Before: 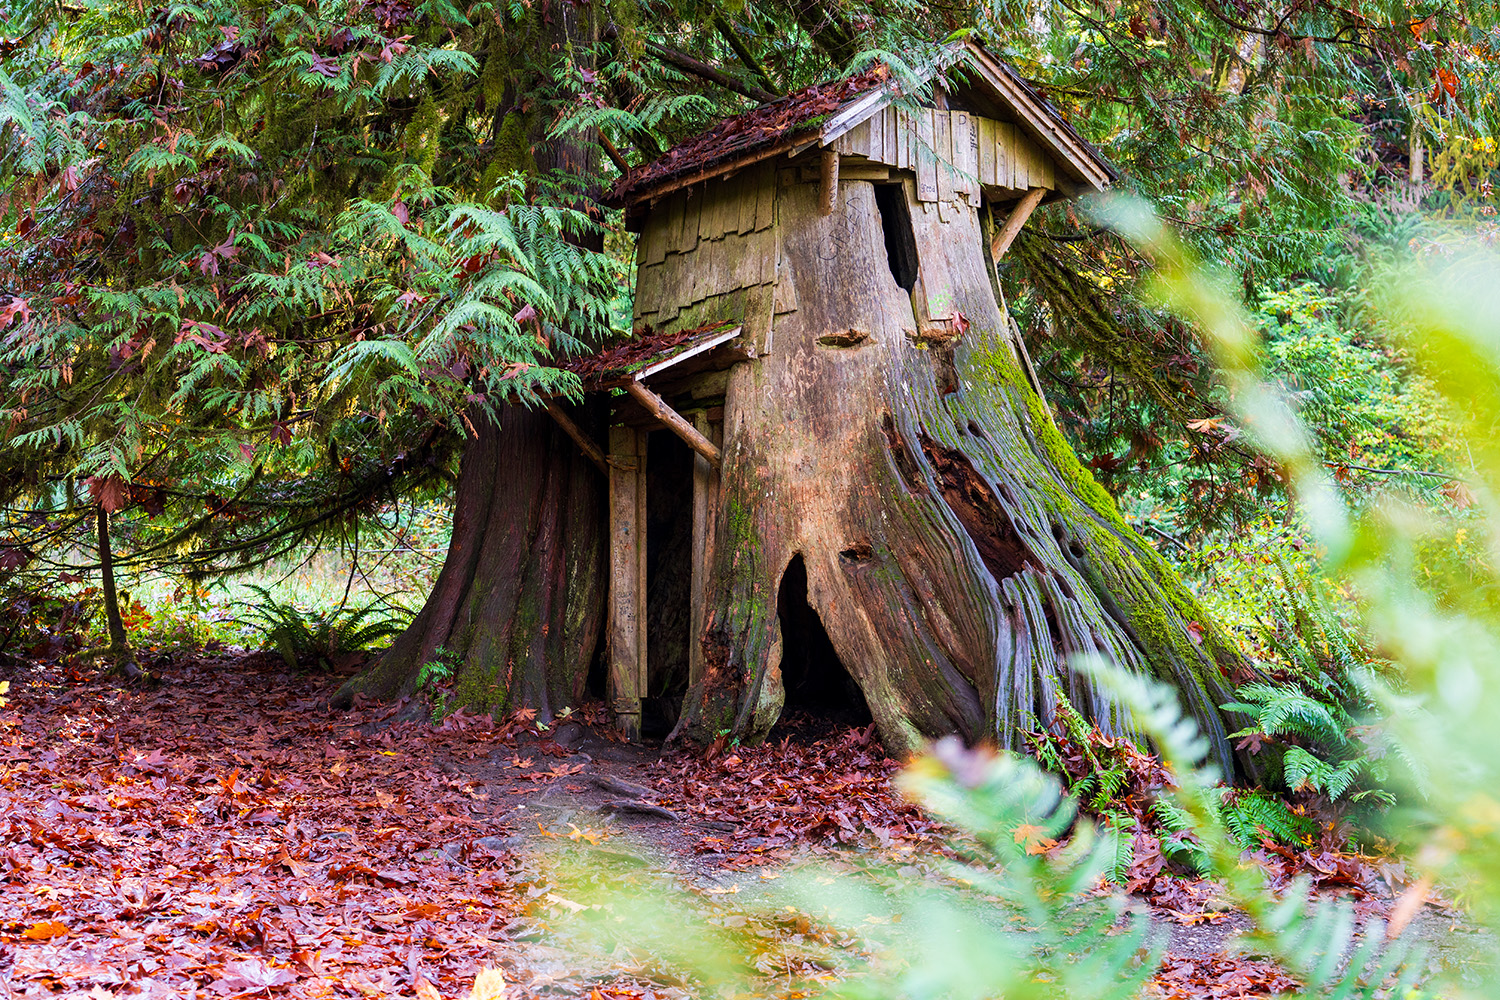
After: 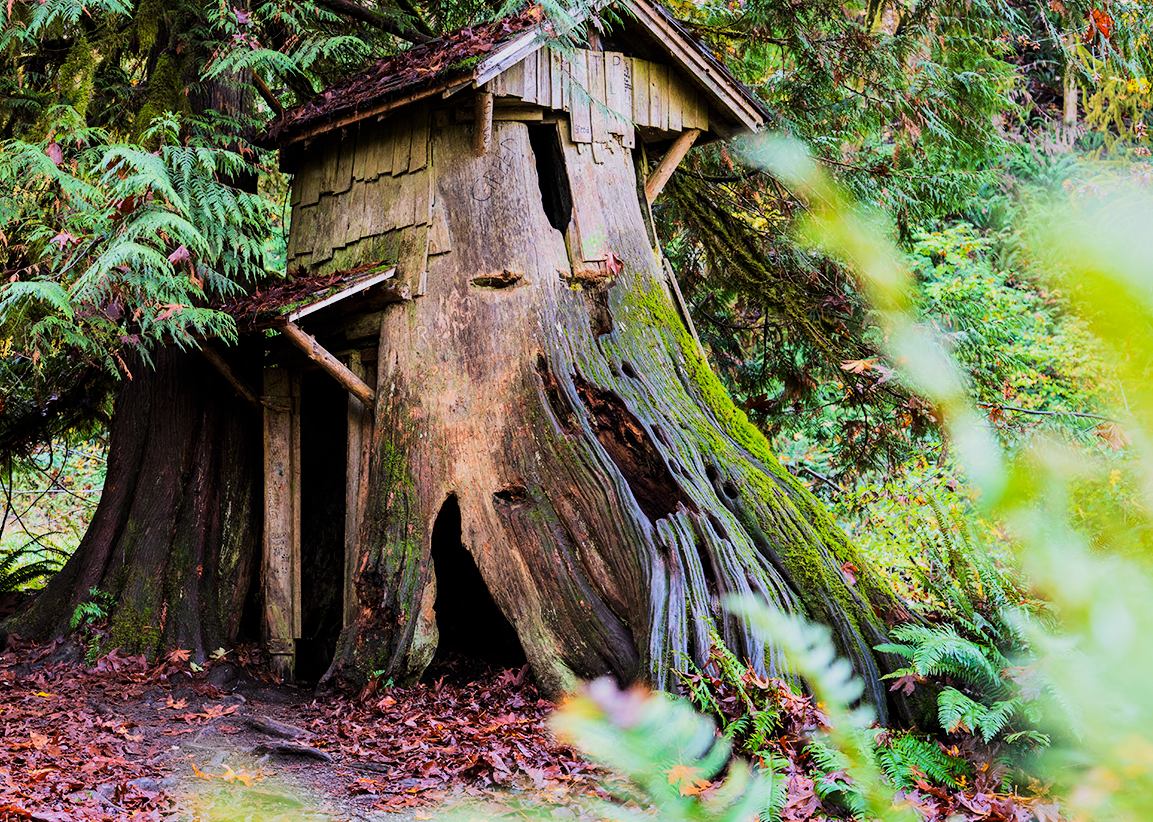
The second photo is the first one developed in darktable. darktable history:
tone curve: curves: ch0 [(0, 0) (0.049, 0.01) (0.154, 0.081) (0.491, 0.519) (0.748, 0.765) (1, 0.919)]; ch1 [(0, 0) (0.172, 0.123) (0.317, 0.272) (0.401, 0.422) (0.499, 0.497) (0.531, 0.54) (0.615, 0.603) (0.741, 0.783) (1, 1)]; ch2 [(0, 0) (0.411, 0.424) (0.483, 0.478) (0.544, 0.56) (0.686, 0.638) (1, 1)], color space Lab, linked channels, preserve colors none
crop: left 23.089%, top 5.921%, bottom 11.797%
